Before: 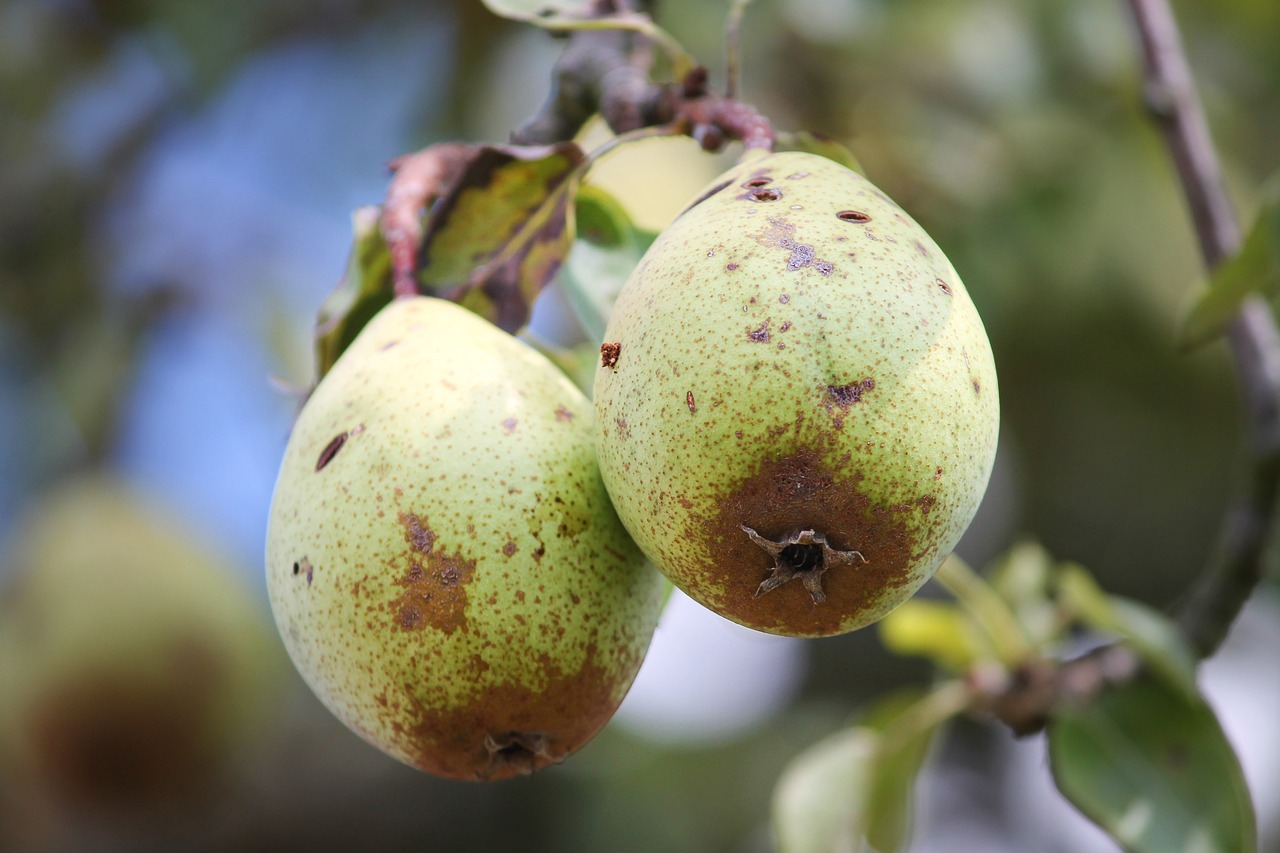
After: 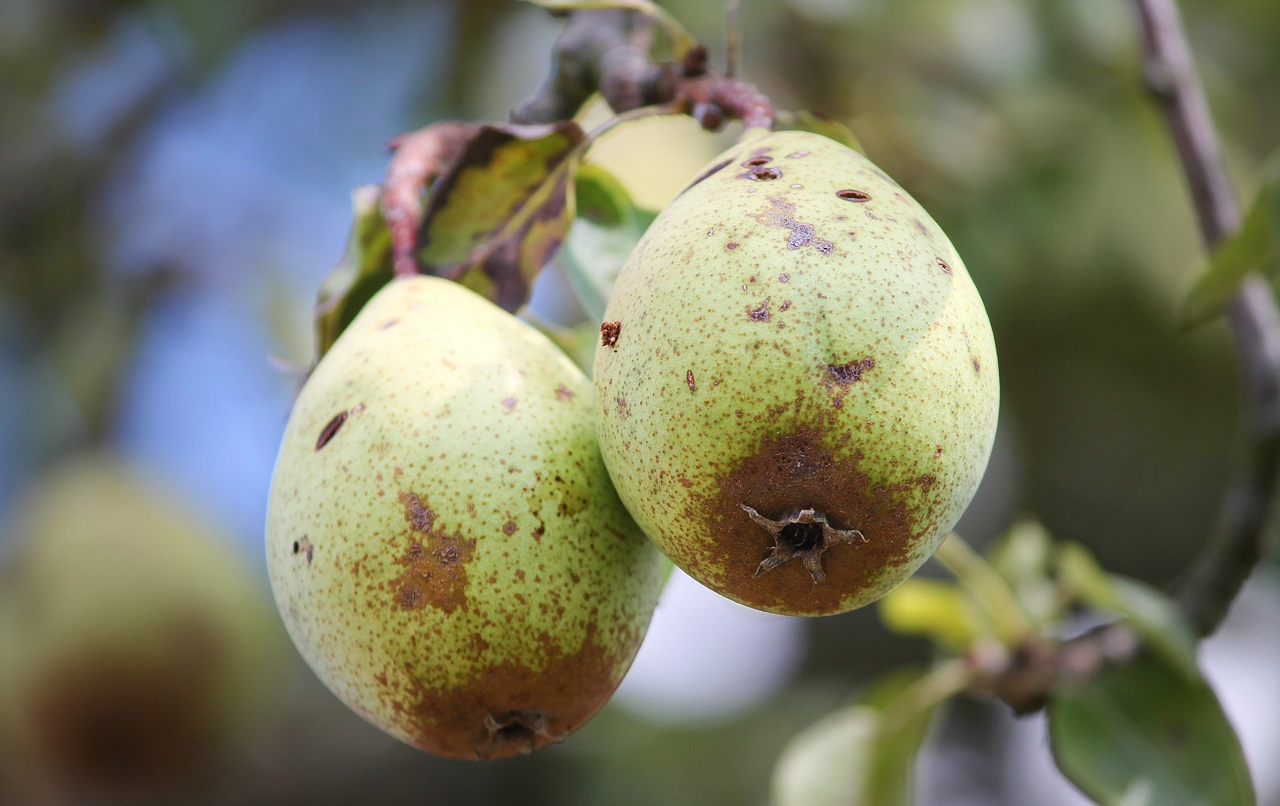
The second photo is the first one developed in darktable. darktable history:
crop and rotate: top 2.479%, bottom 3.018%
exposure: exposure -0.01 EV, compensate highlight preservation false
